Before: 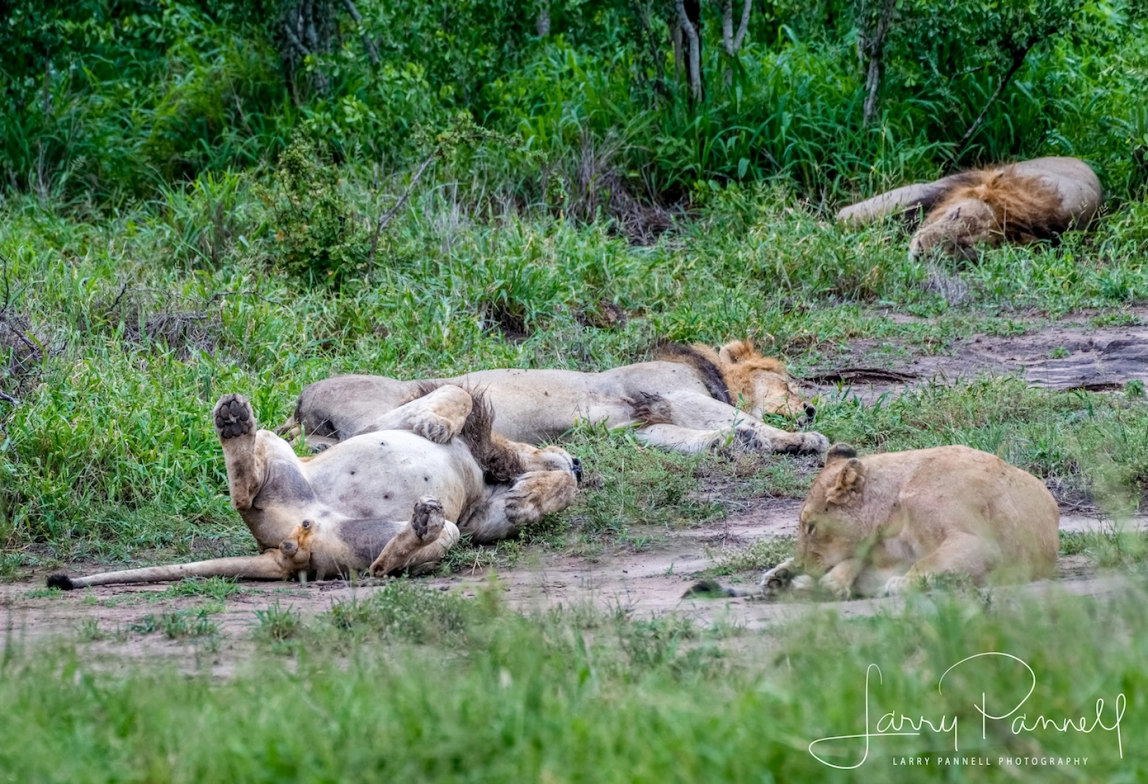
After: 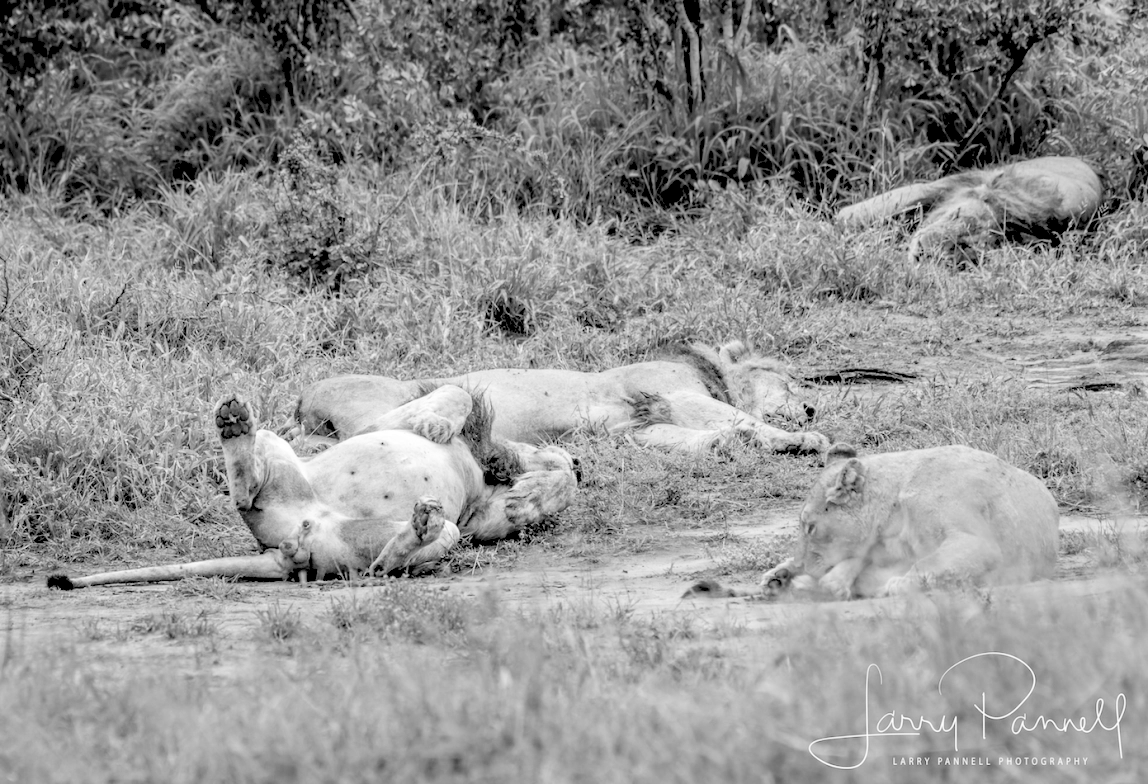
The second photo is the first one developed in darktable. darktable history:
color correction: saturation 0.5
levels: levels [0.093, 0.434, 0.988]
color zones: curves: ch1 [(0, -0.394) (0.143, -0.394) (0.286, -0.394) (0.429, -0.392) (0.571, -0.391) (0.714, -0.391) (0.857, -0.391) (1, -0.394)]
